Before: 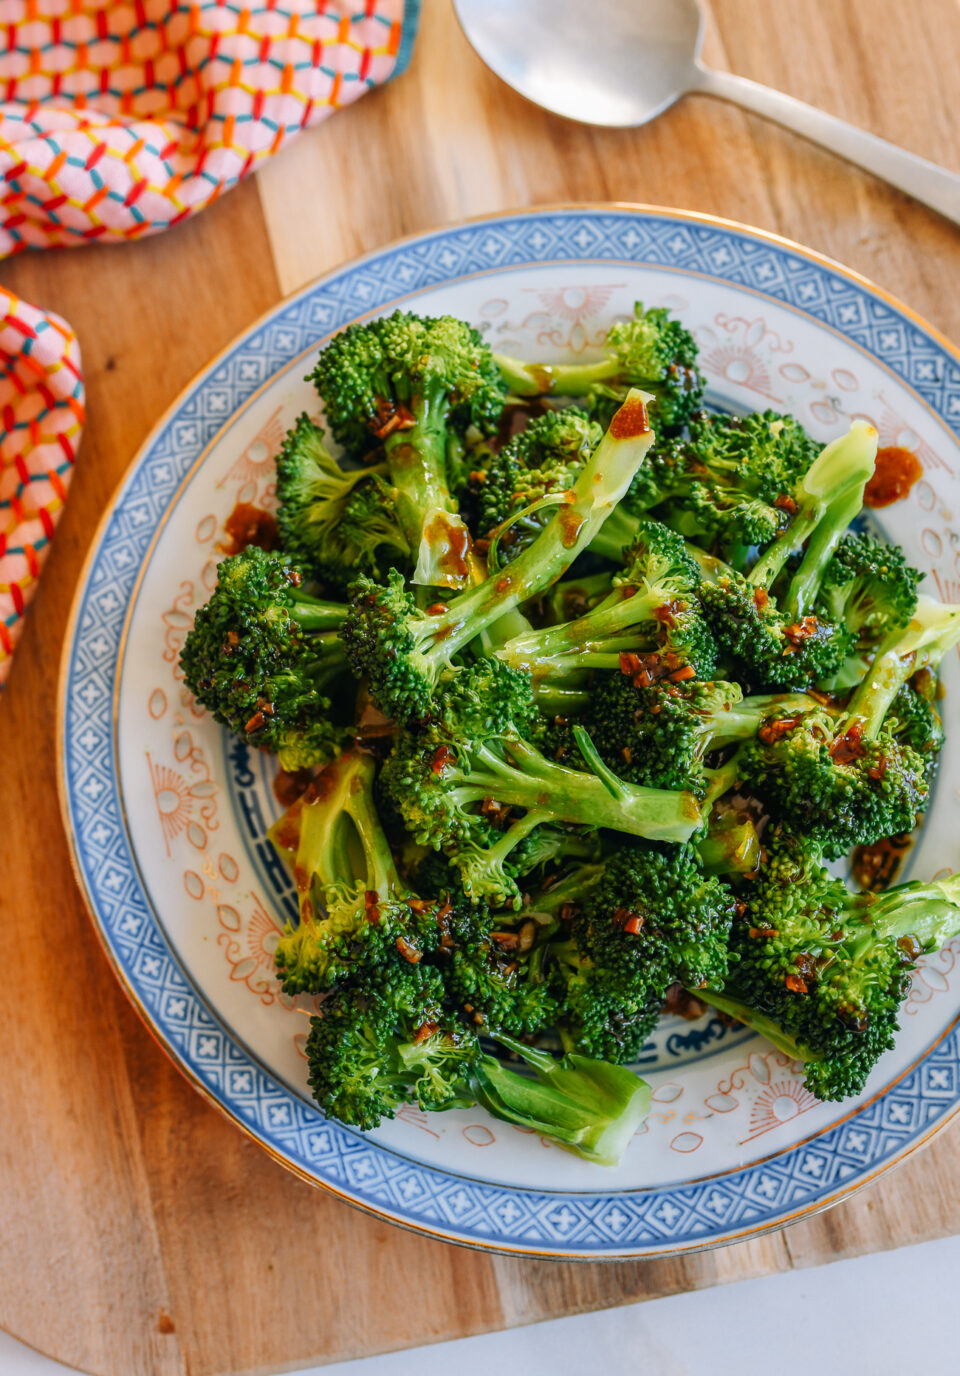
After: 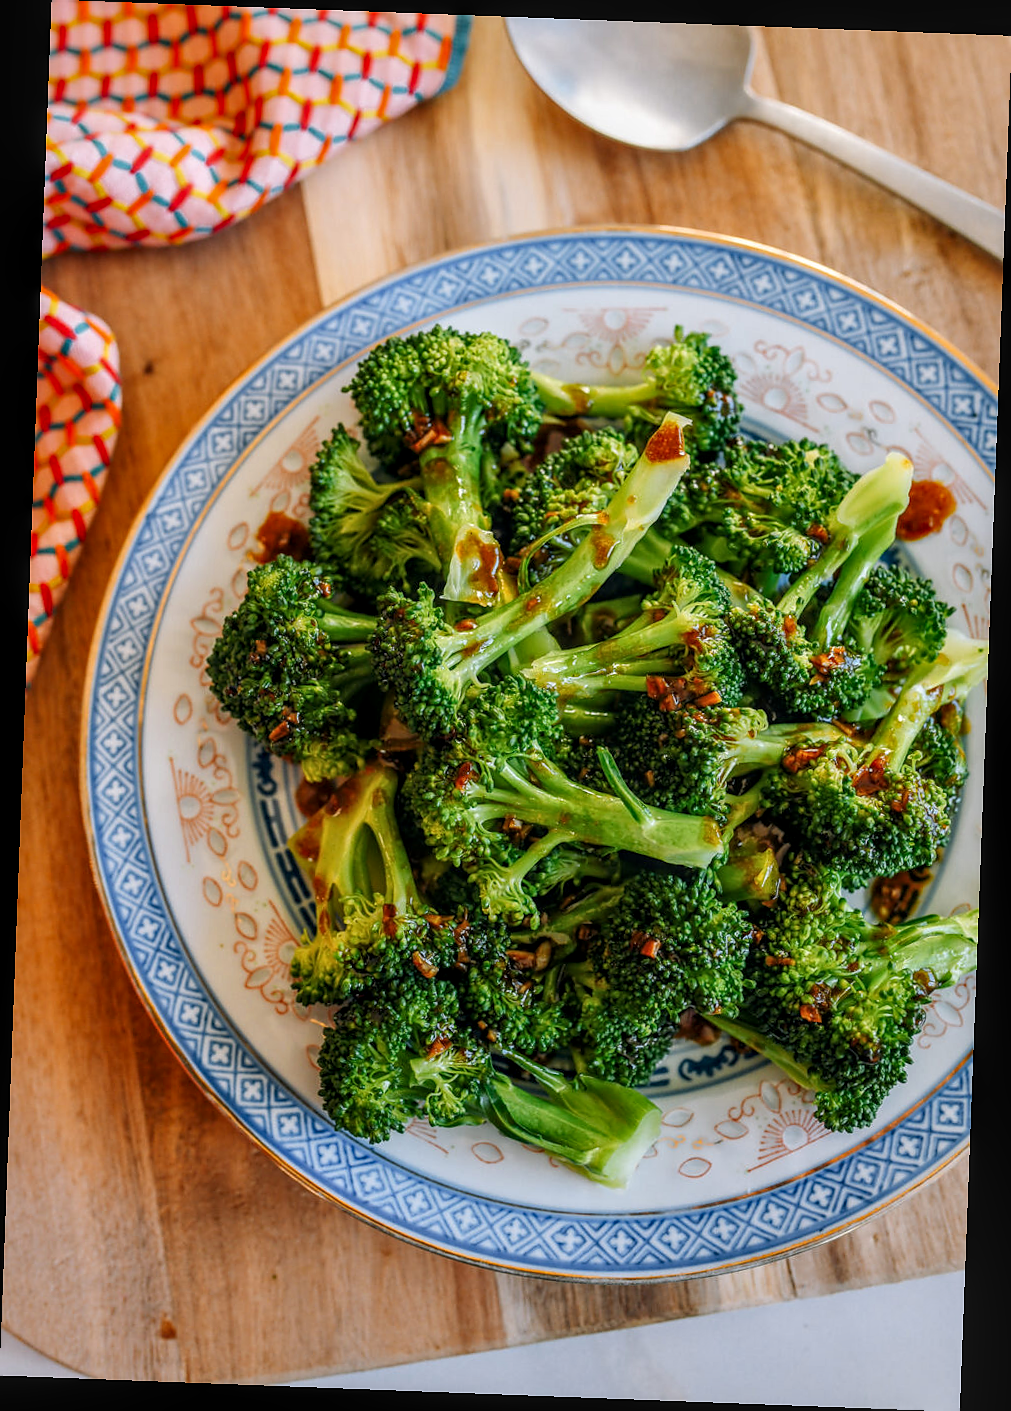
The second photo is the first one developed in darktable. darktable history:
local contrast: on, module defaults
sharpen: radius 0.969, amount 0.604
rotate and perspective: rotation 2.17°, automatic cropping off
